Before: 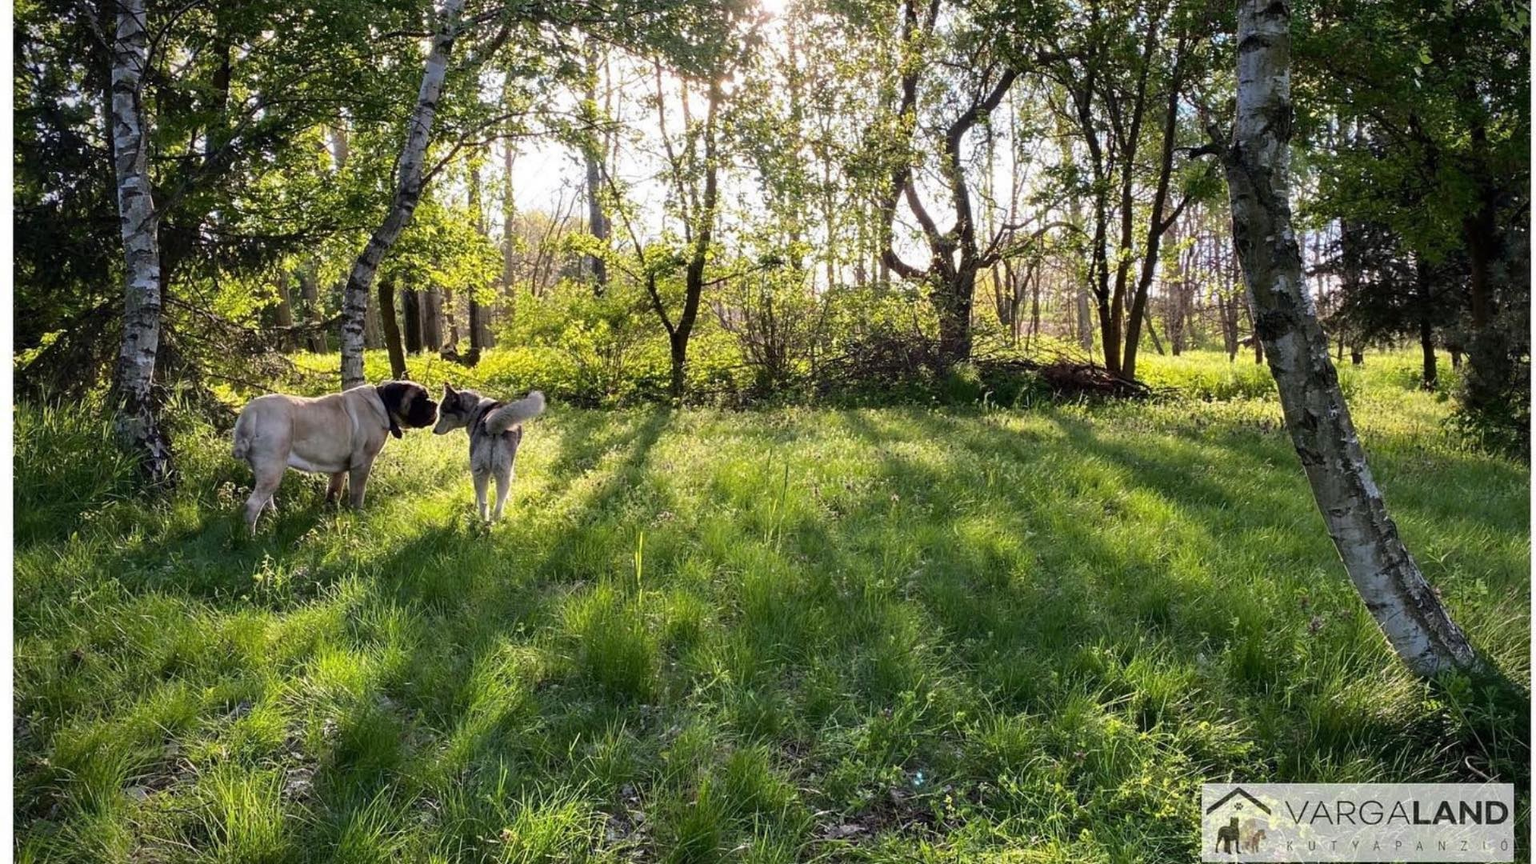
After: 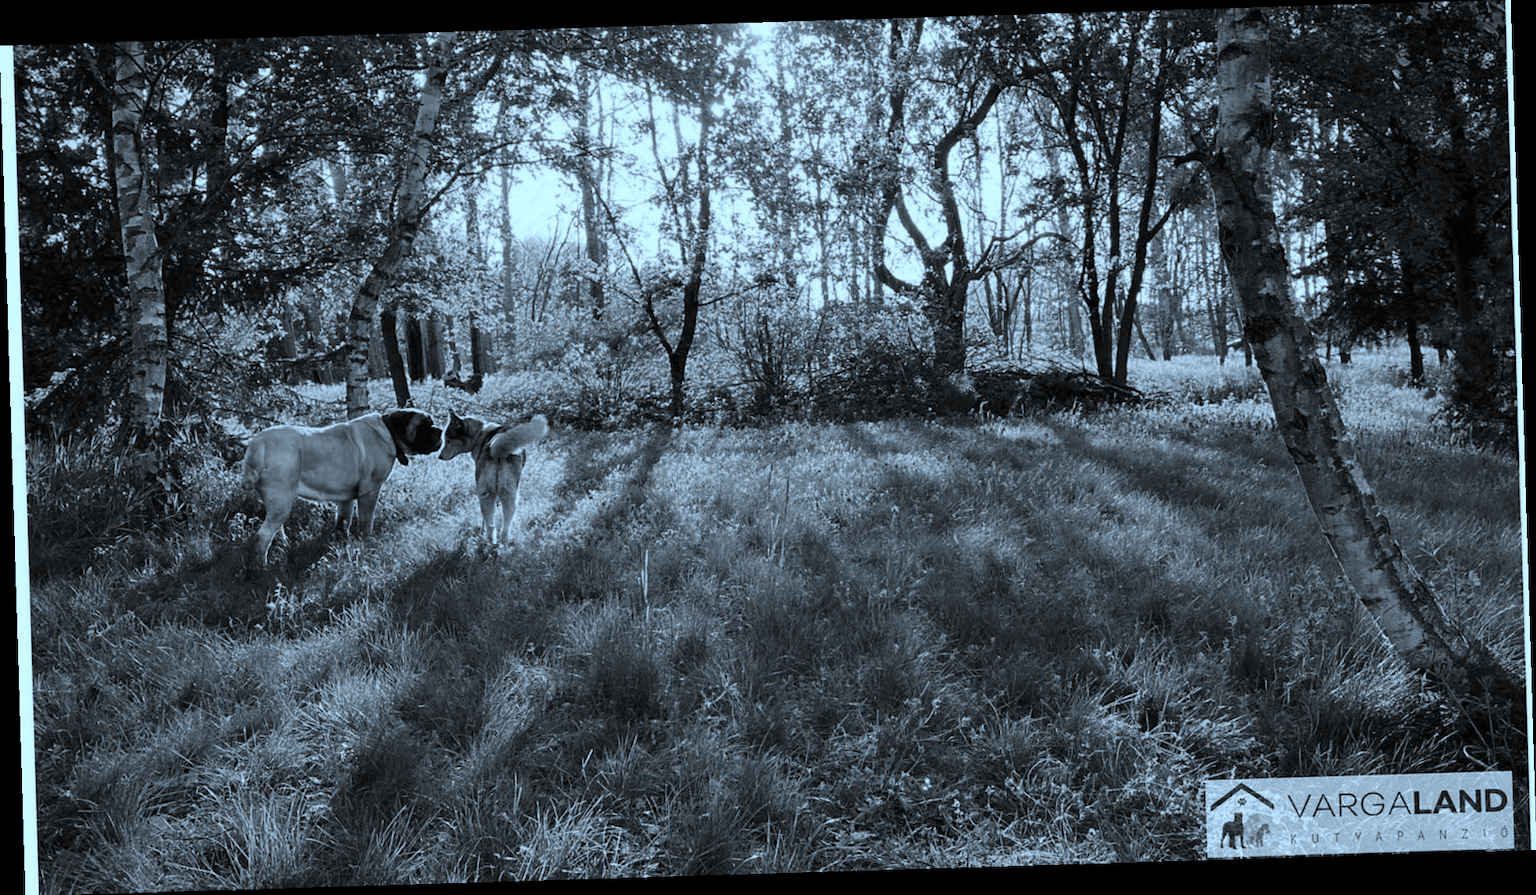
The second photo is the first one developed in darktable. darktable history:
color correction: highlights a* -9.35, highlights b* -23.15
color calibration: output gray [0.253, 0.26, 0.487, 0], gray › normalize channels true, illuminant same as pipeline (D50), adaptation XYZ, x 0.346, y 0.359, gamut compression 0
rotate and perspective: rotation -1.75°, automatic cropping off
contrast brightness saturation: contrast 0.1, saturation -0.3
